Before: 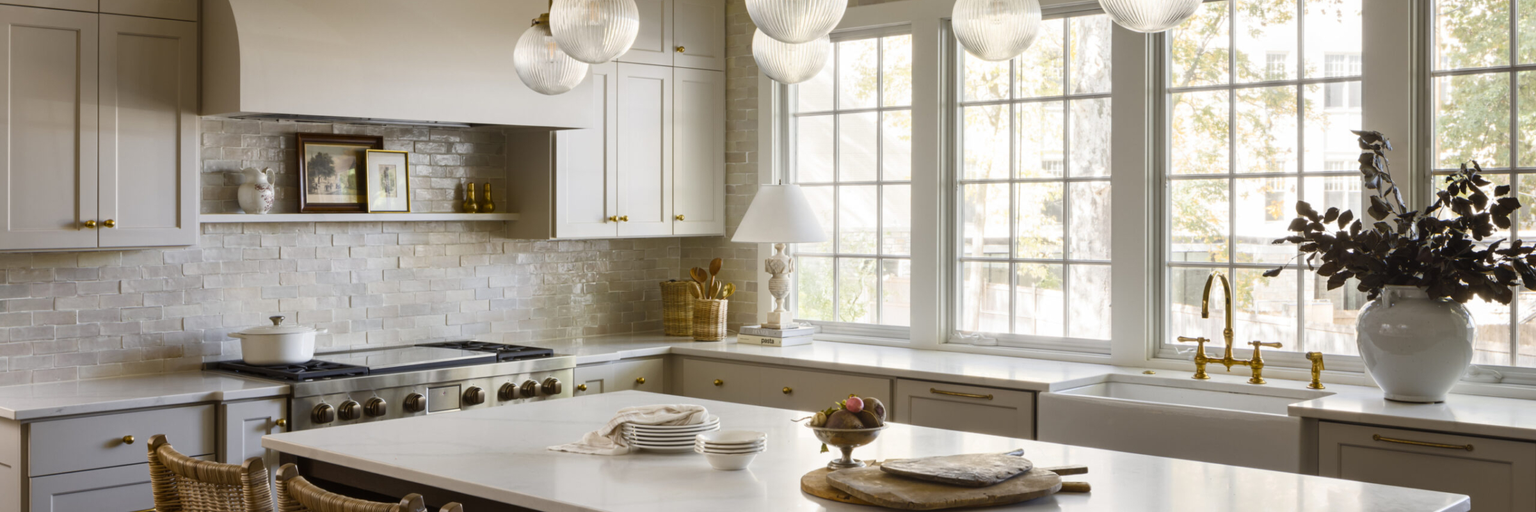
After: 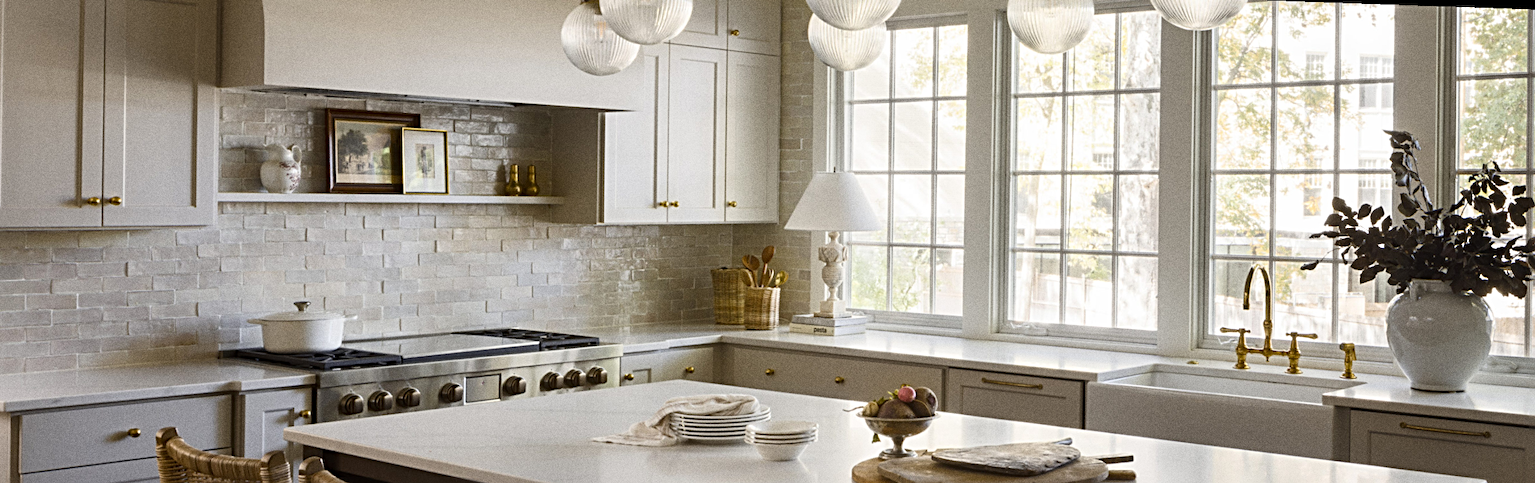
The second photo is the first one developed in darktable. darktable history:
grain: coarseness 0.09 ISO, strength 40%
rotate and perspective: rotation 0.679°, lens shift (horizontal) 0.136, crop left 0.009, crop right 0.991, crop top 0.078, crop bottom 0.95
sharpen: radius 4
